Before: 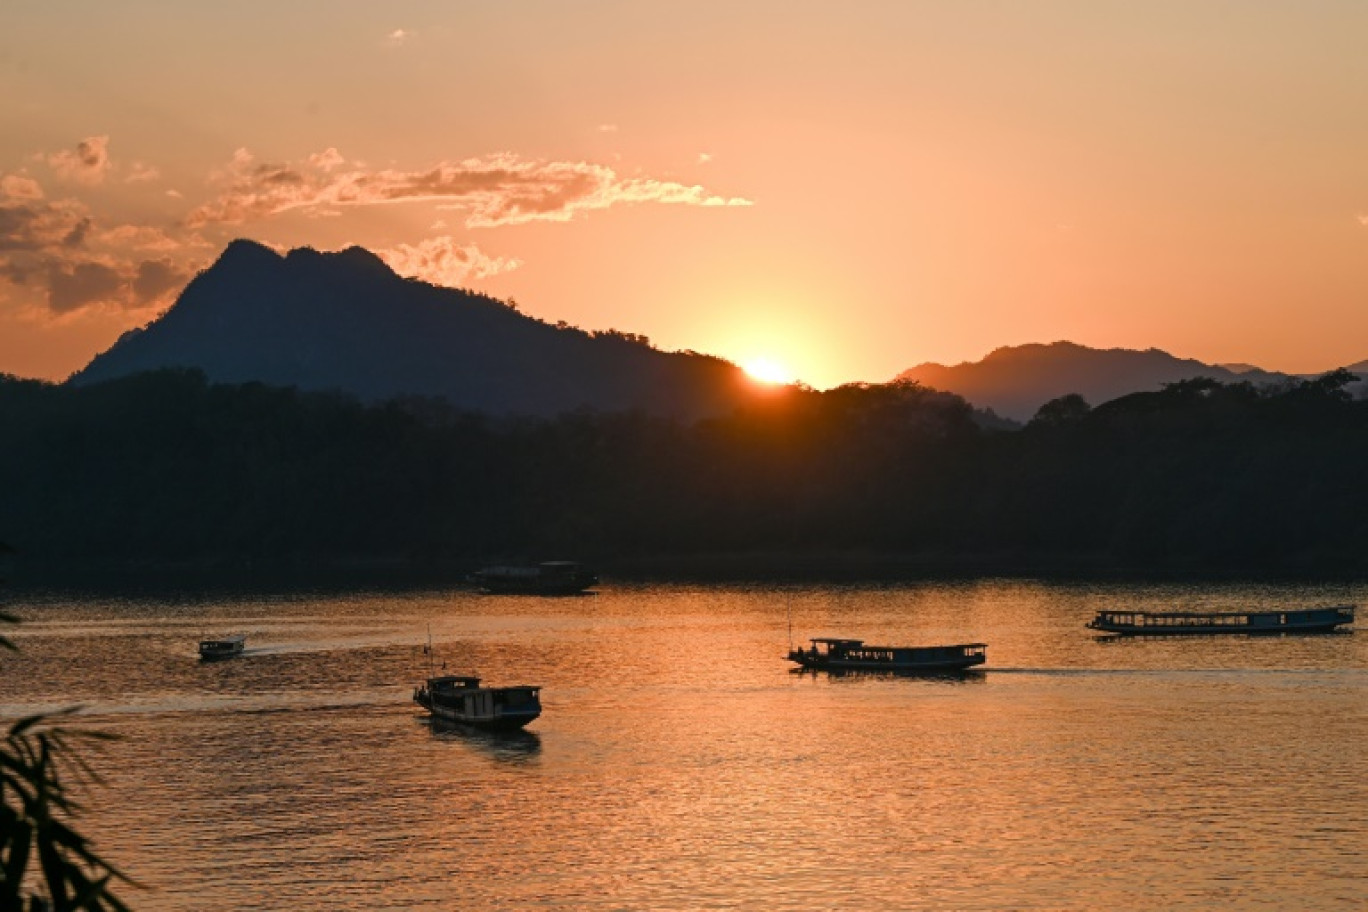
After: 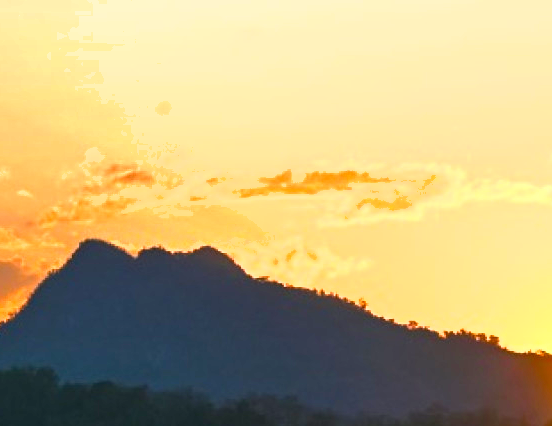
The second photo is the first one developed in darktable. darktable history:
color balance rgb: perceptual saturation grading › global saturation 24.94%, perceptual brilliance grading › global brilliance 18.597%, global vibrance 9.262%
exposure: exposure 0.73 EV, compensate highlight preservation false
shadows and highlights: shadows 34.87, highlights -35.01, soften with gaussian
crop and rotate: left 10.96%, top 0.101%, right 48.642%, bottom 53.136%
